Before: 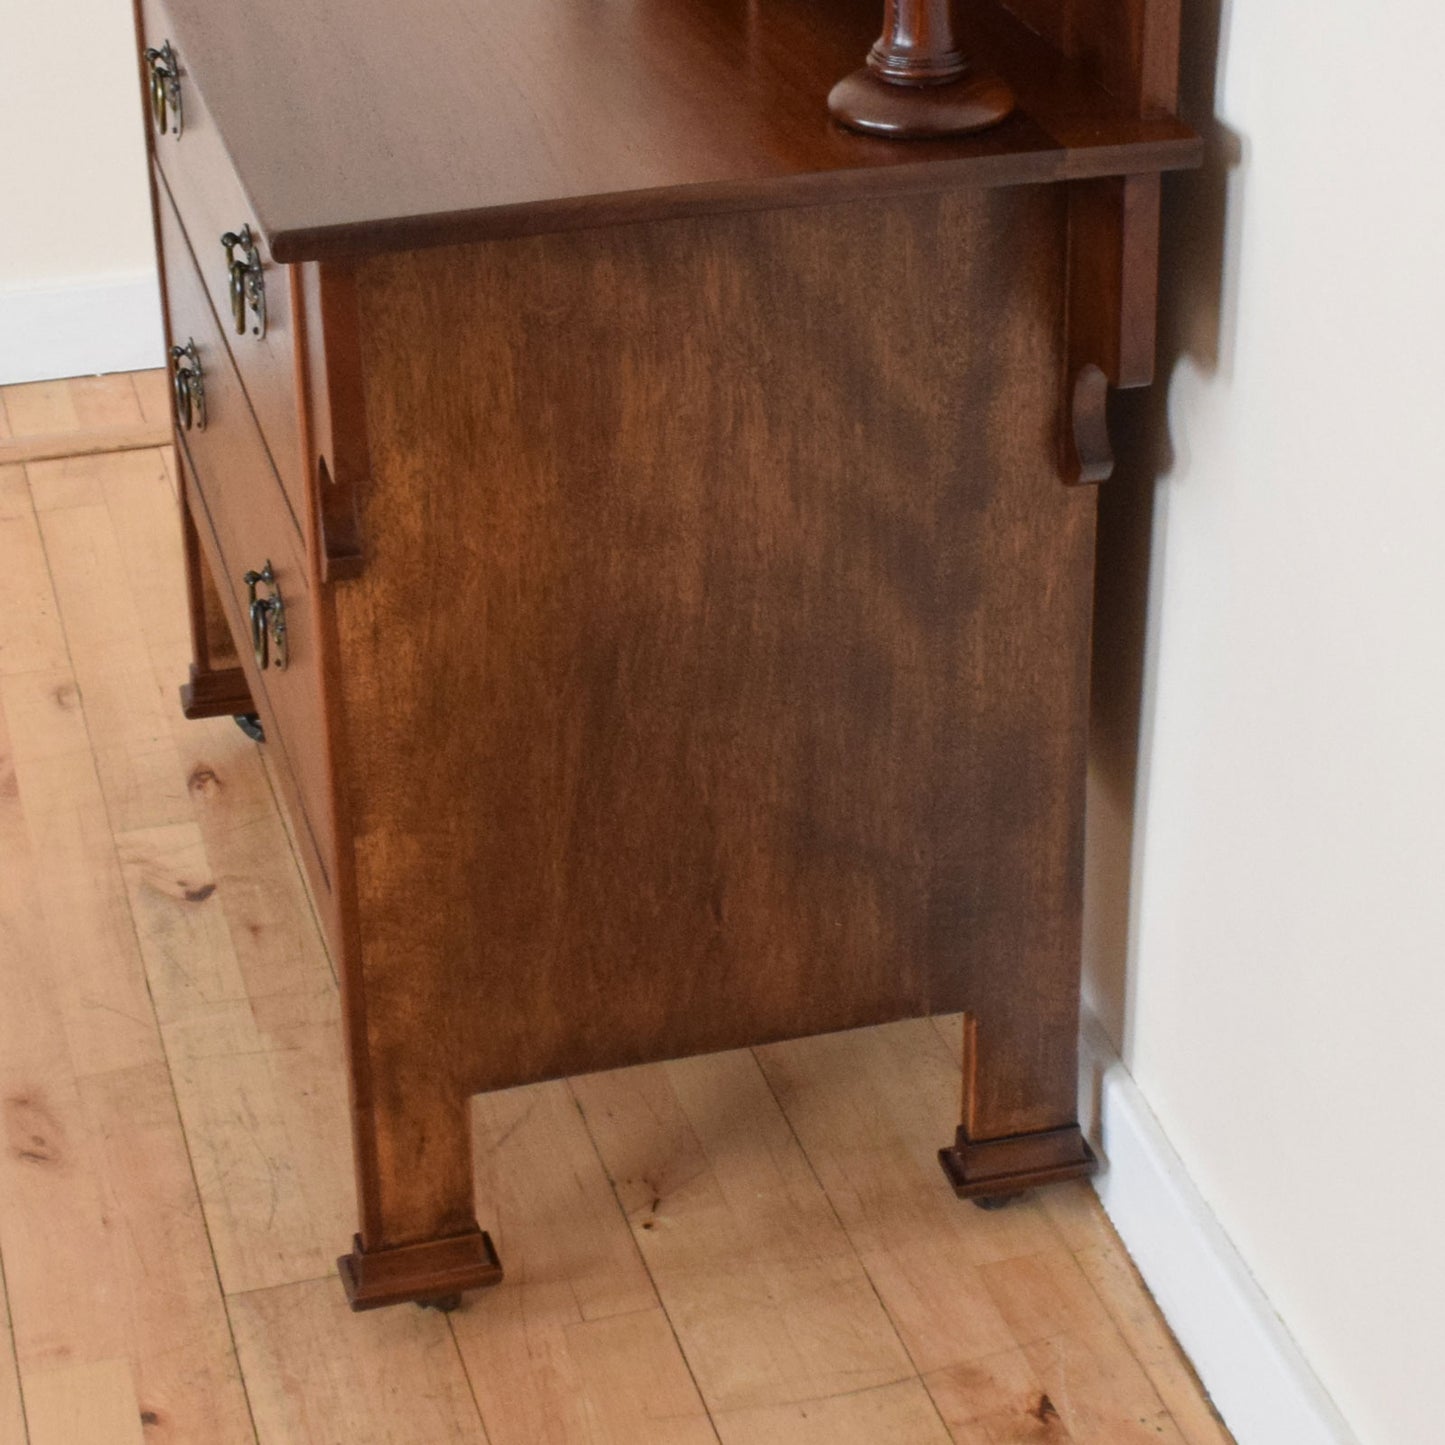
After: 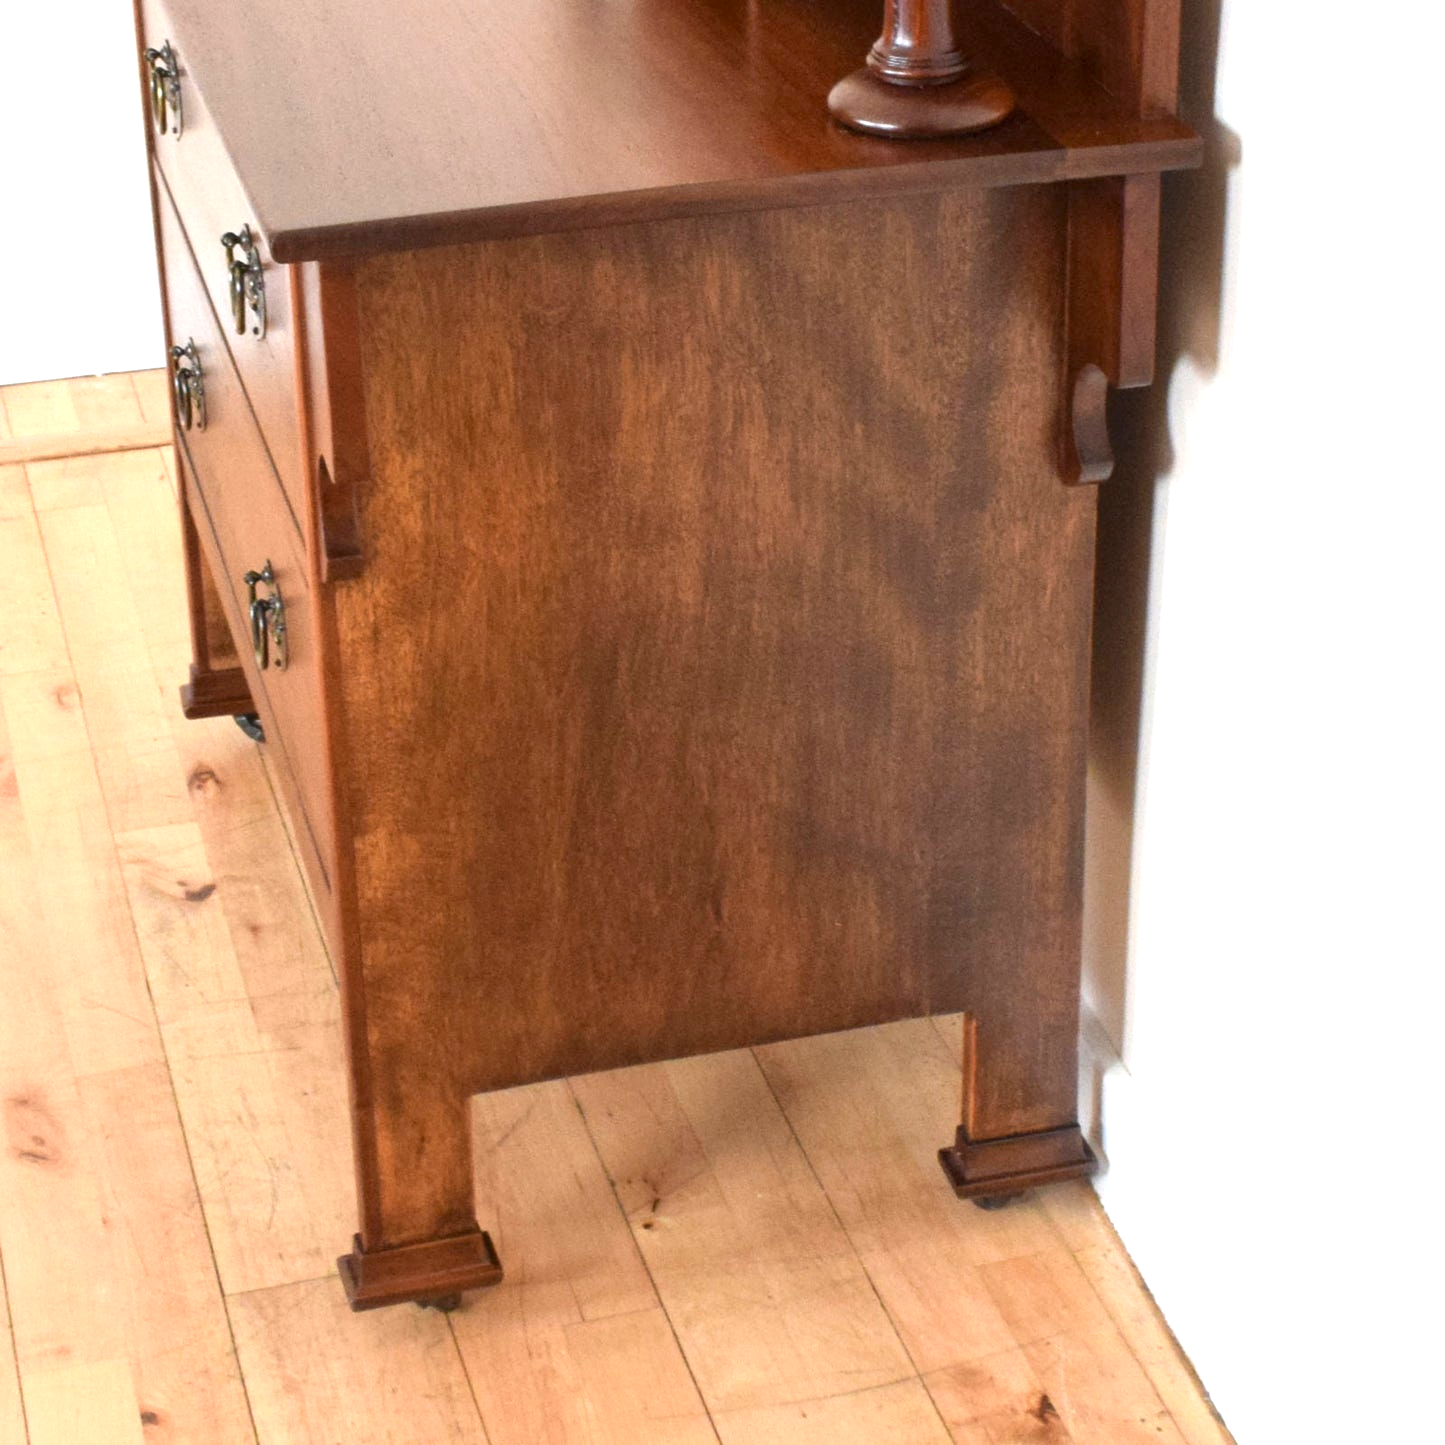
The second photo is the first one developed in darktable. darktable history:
exposure: black level correction 0.001, exposure 1.051 EV, compensate exposure bias true, compensate highlight preservation false
